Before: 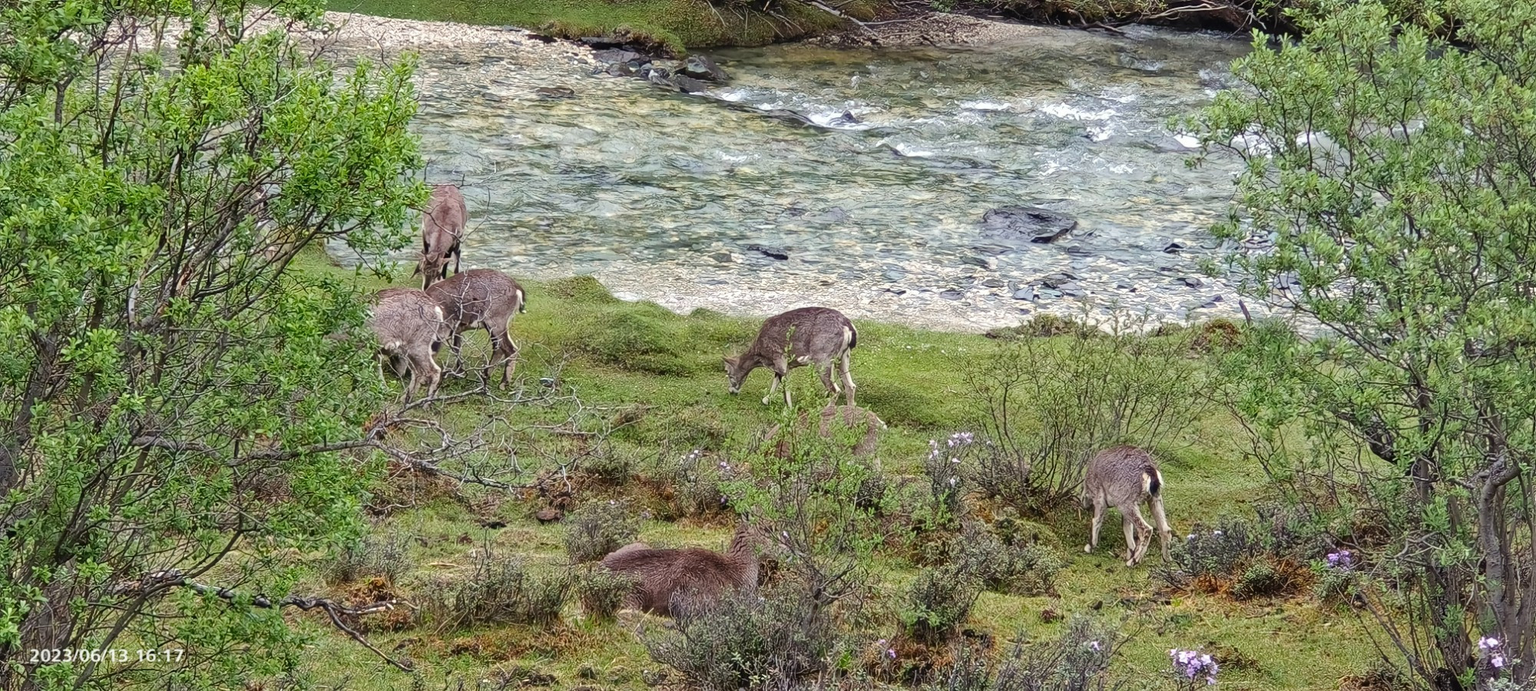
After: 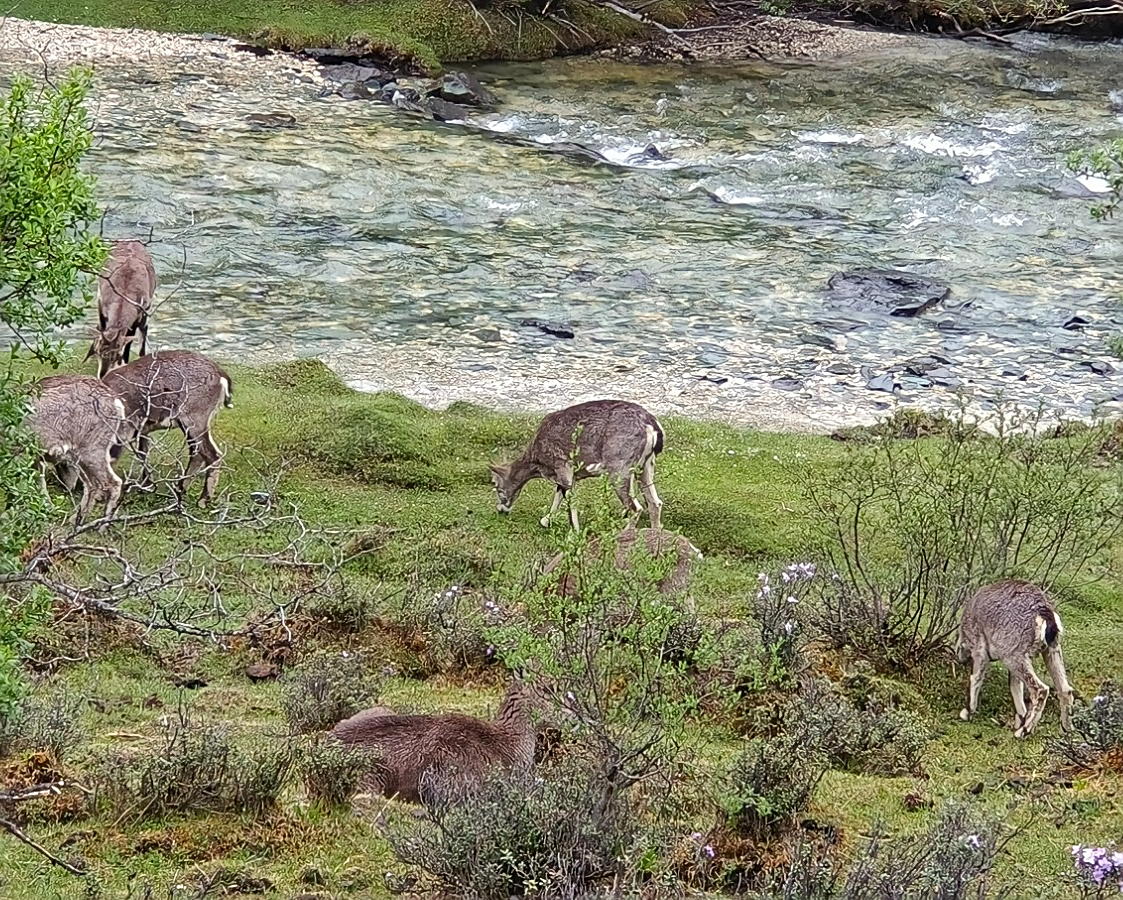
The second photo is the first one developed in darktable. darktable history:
crop and rotate: left 22.631%, right 21.215%
sharpen: on, module defaults
